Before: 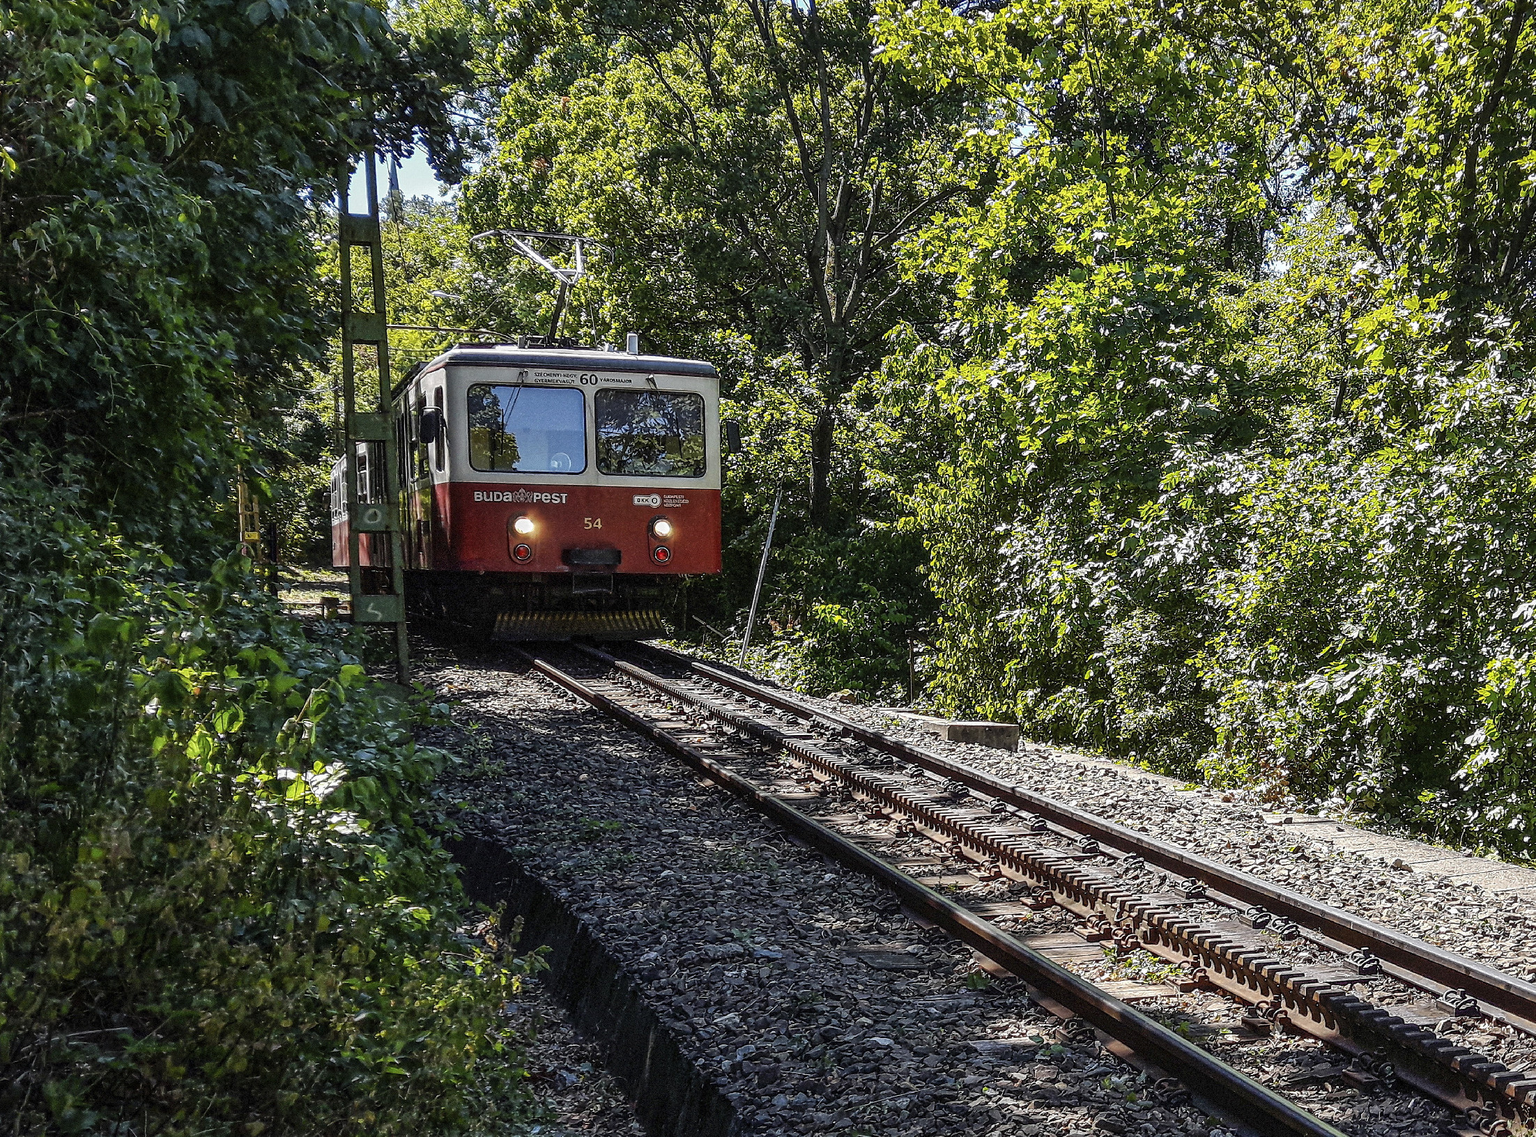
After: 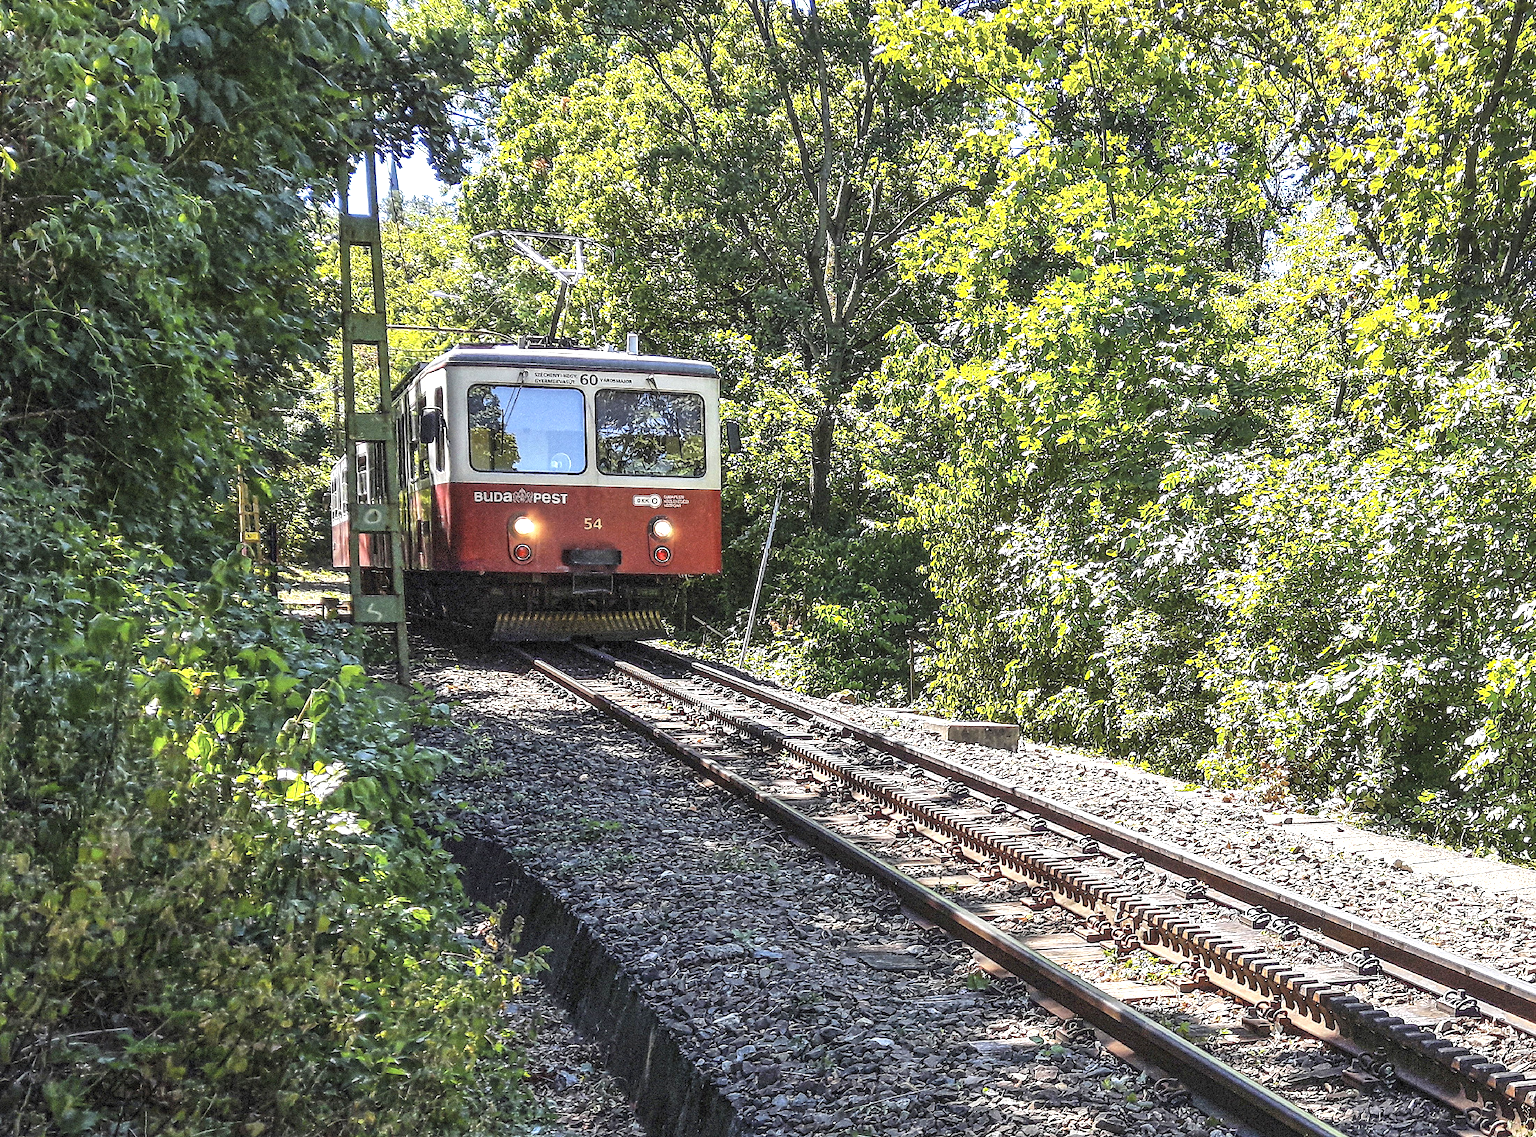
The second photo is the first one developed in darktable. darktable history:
exposure: exposure 1.001 EV, compensate exposure bias true, compensate highlight preservation false
contrast brightness saturation: brightness 0.146
